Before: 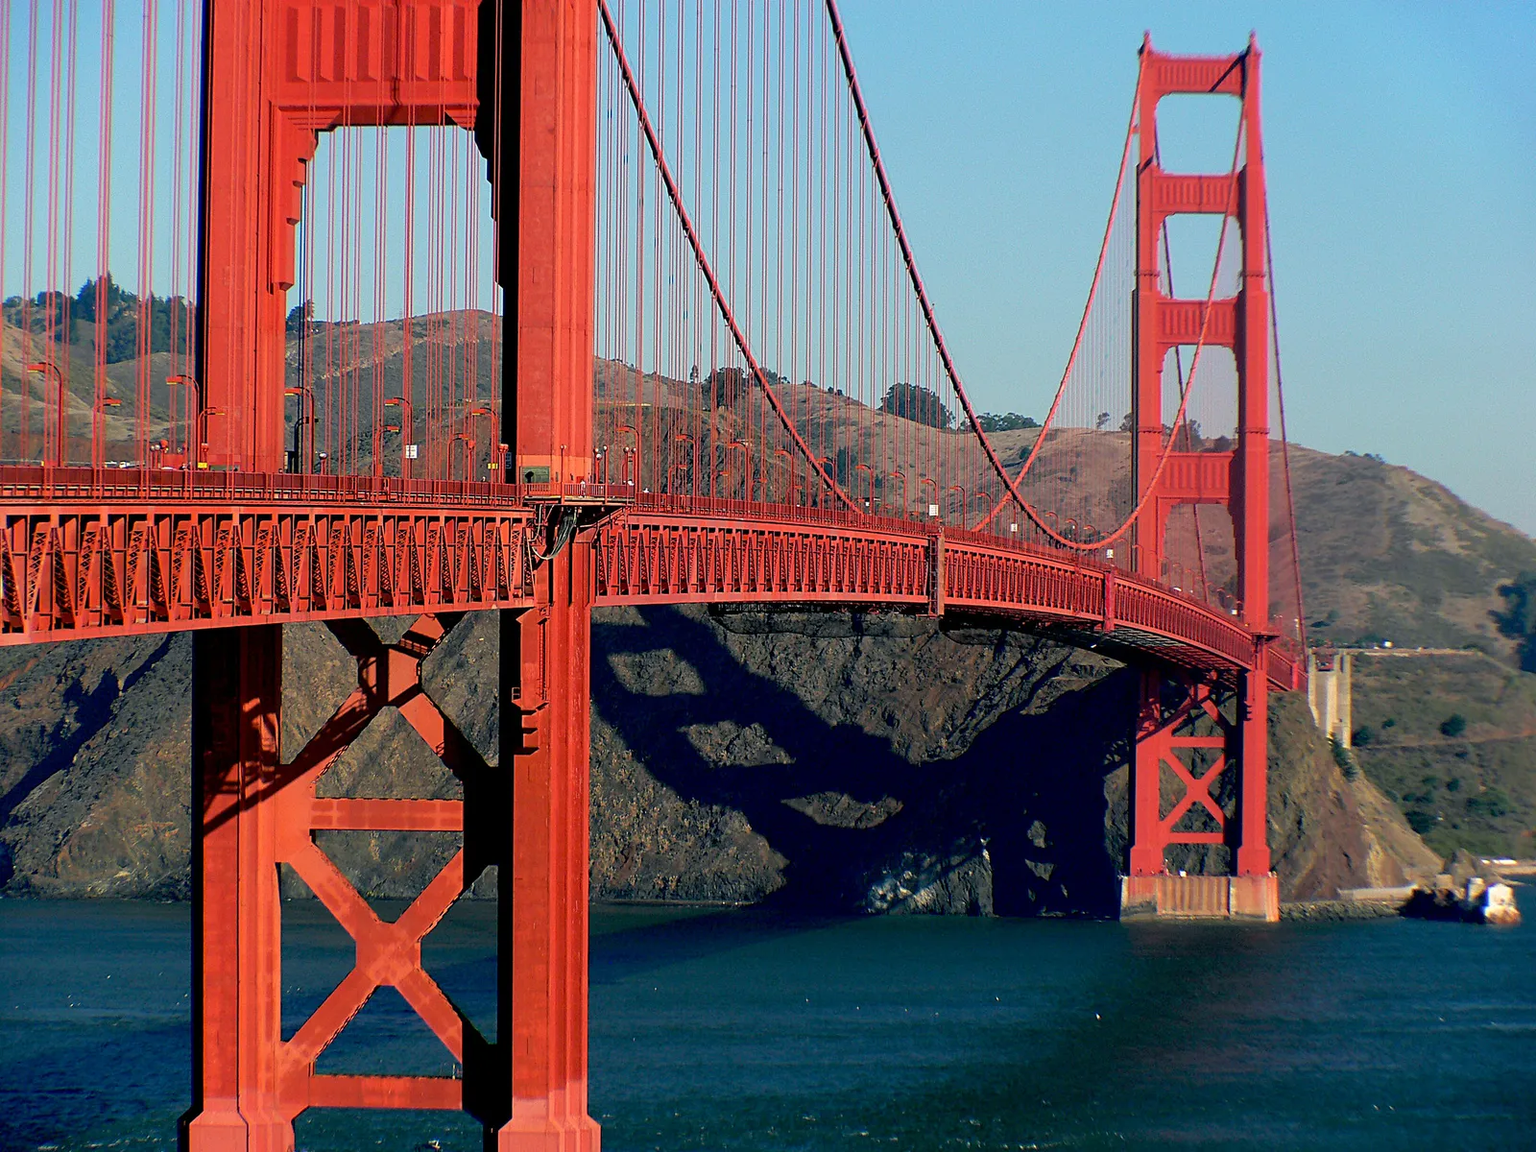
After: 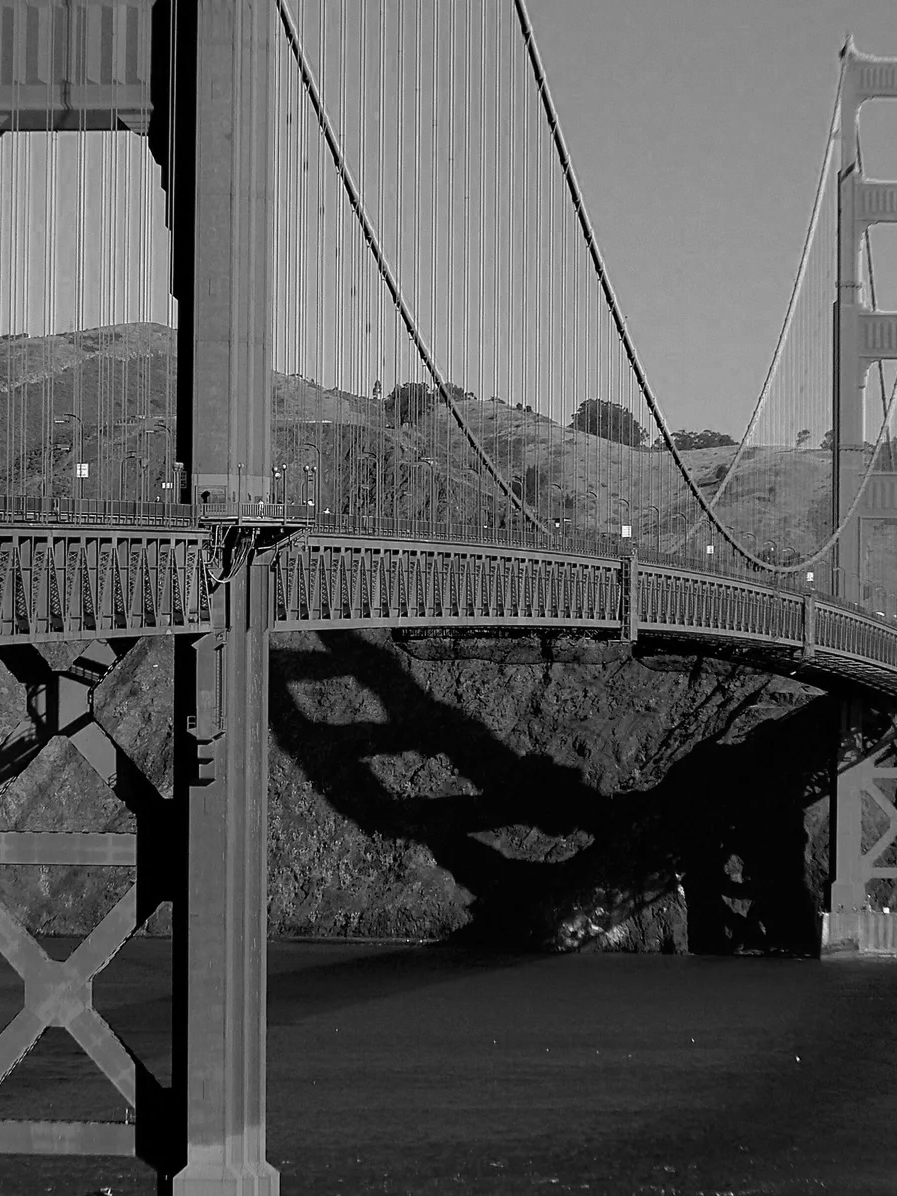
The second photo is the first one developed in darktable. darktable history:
color zones: curves: ch0 [(0.002, 0.593) (0.143, 0.417) (0.285, 0.541) (0.455, 0.289) (0.608, 0.327) (0.727, 0.283) (0.869, 0.571) (1, 0.603)]; ch1 [(0, 0) (0.143, 0) (0.286, 0) (0.429, 0) (0.571, 0) (0.714, 0) (0.857, 0)]
crop: left 21.674%, right 22.086%
white balance: red 0.984, blue 1.059
